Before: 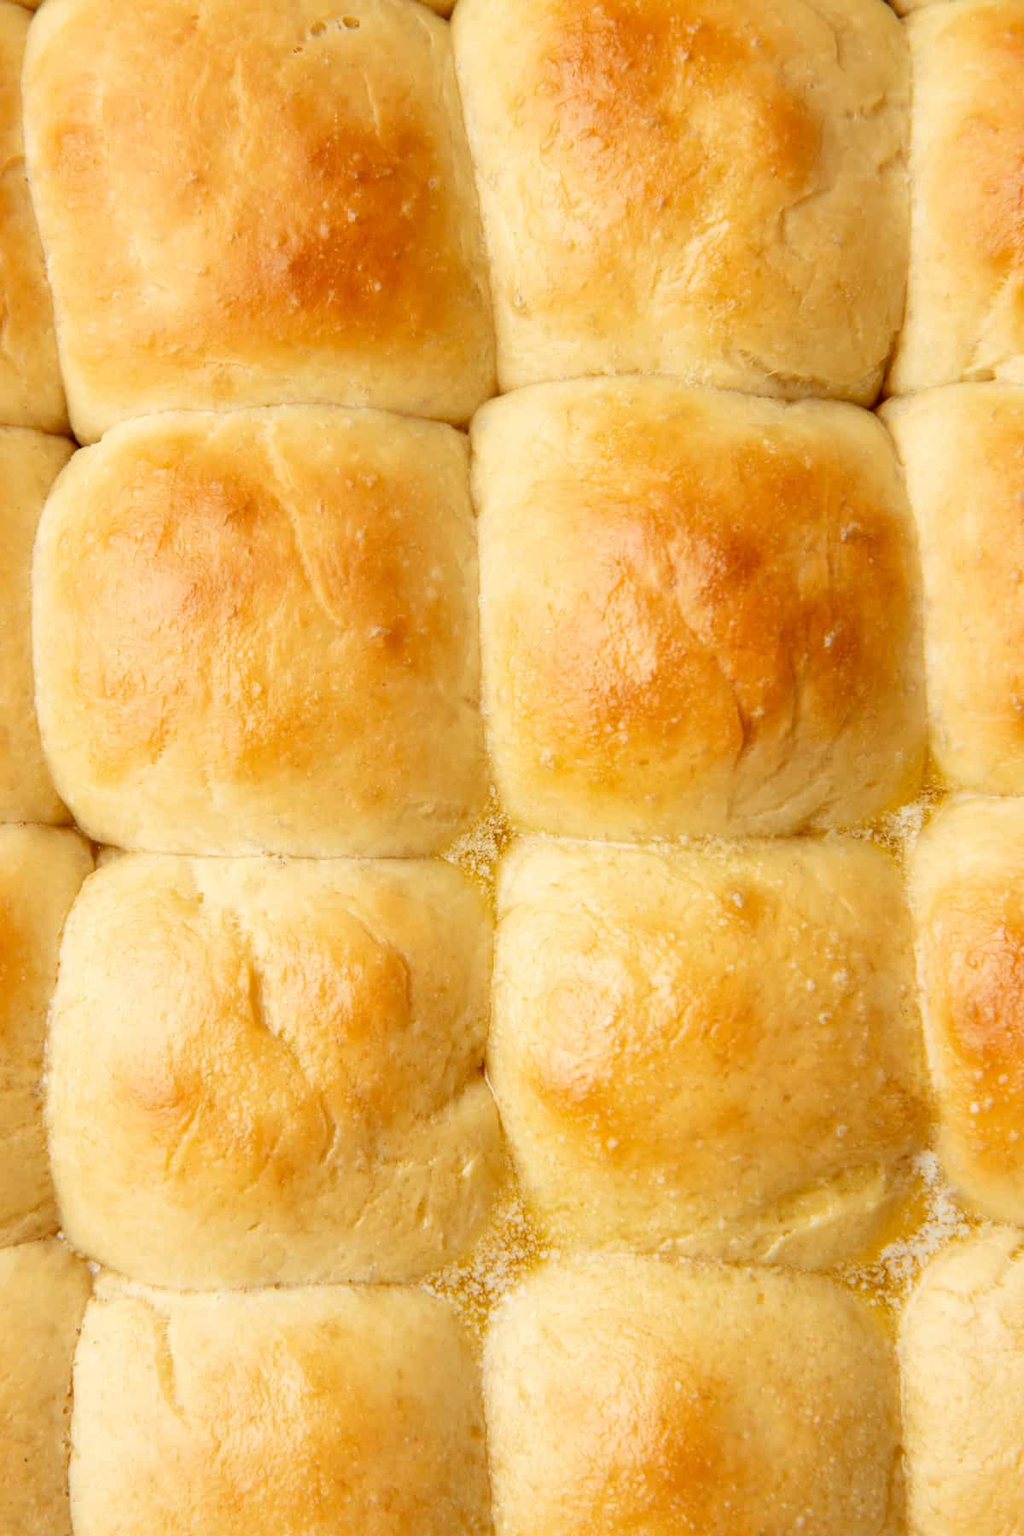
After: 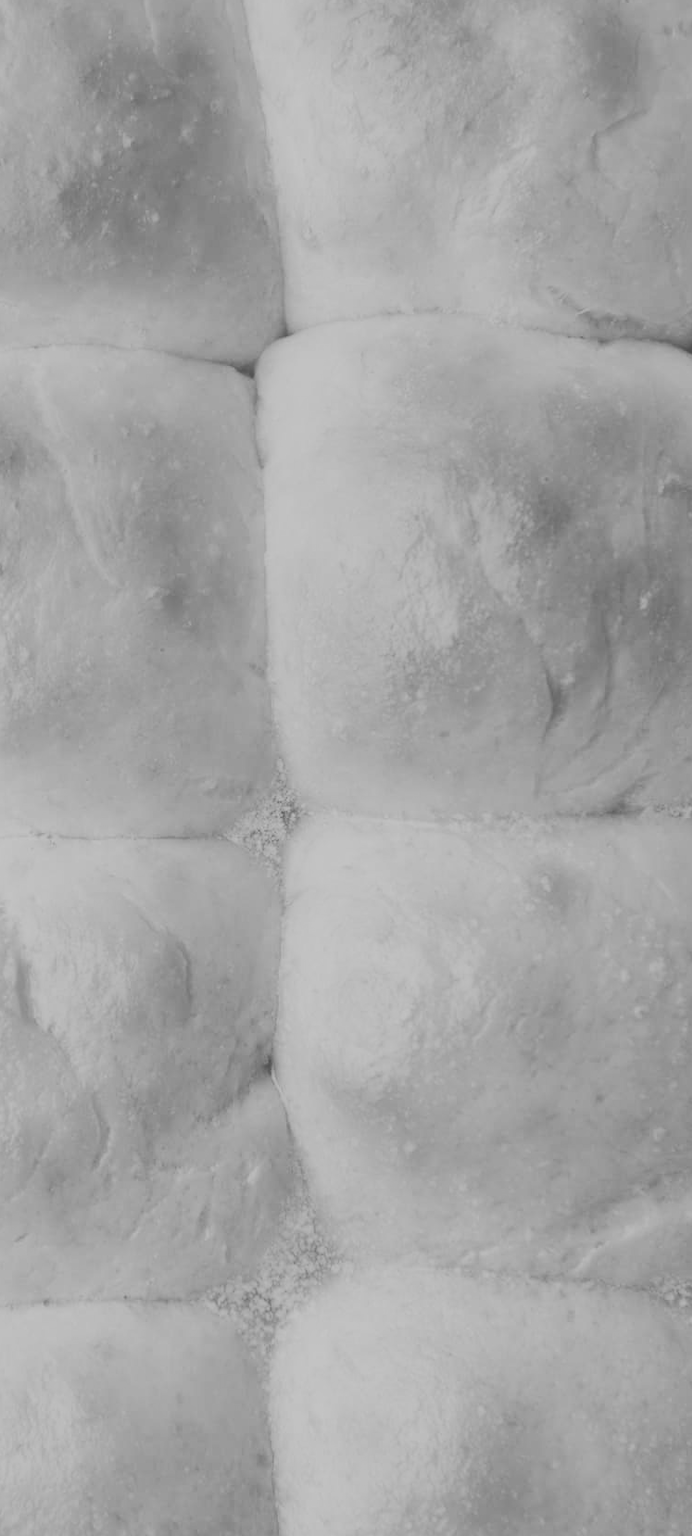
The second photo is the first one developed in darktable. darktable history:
shadows and highlights: shadows -88.03, highlights -35.45, shadows color adjustment 99.15%, highlights color adjustment 0%, soften with gaussian
rotate and perspective: crop left 0, crop top 0
filmic rgb: black relative exposure -8.54 EV, white relative exposure 5.52 EV, hardness 3.39, contrast 1.016
crop and rotate: left 22.918%, top 5.629%, right 14.711%, bottom 2.247%
monochrome: size 1
color zones: curves: ch2 [(0, 0.5) (0.143, 0.517) (0.286, 0.571) (0.429, 0.522) (0.571, 0.5) (0.714, 0.5) (0.857, 0.5) (1, 0.5)]
tone curve: curves: ch0 [(0, 0) (0.003, 0.346) (0.011, 0.346) (0.025, 0.346) (0.044, 0.35) (0.069, 0.354) (0.1, 0.361) (0.136, 0.368) (0.177, 0.381) (0.224, 0.395) (0.277, 0.421) (0.335, 0.458) (0.399, 0.502) (0.468, 0.556) (0.543, 0.617) (0.623, 0.685) (0.709, 0.748) (0.801, 0.814) (0.898, 0.865) (1, 1)], preserve colors none
